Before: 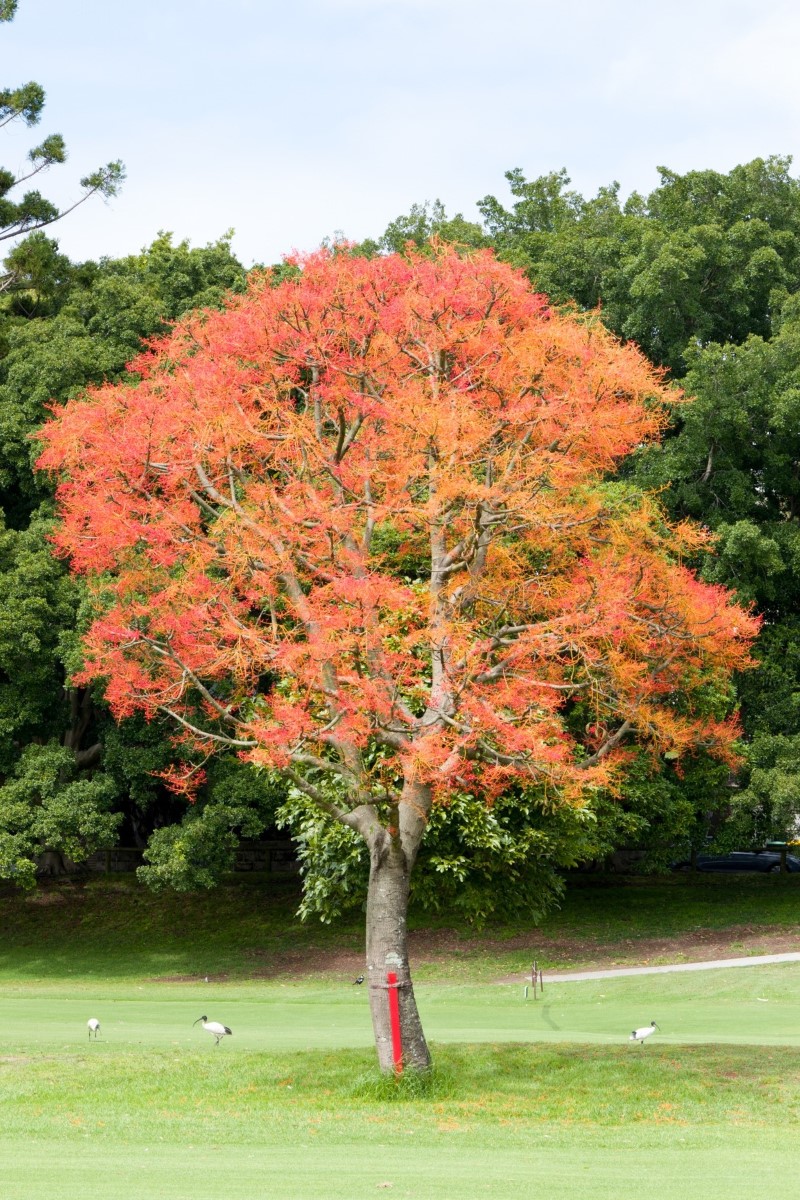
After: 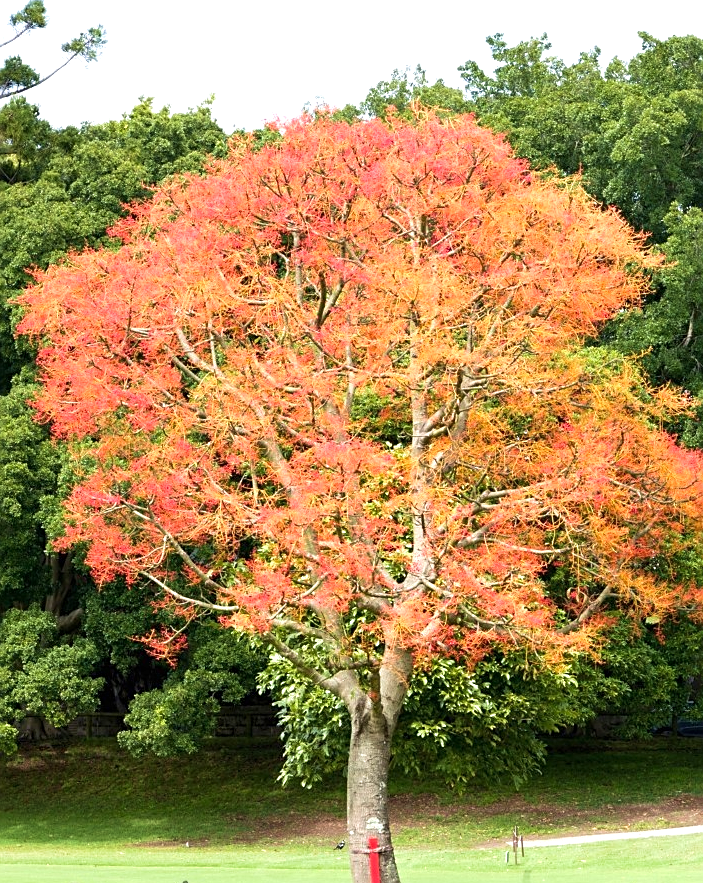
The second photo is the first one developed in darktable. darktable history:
crop and rotate: left 2.425%, top 11.305%, right 9.6%, bottom 15.08%
exposure: black level correction 0, exposure 0.5 EV, compensate exposure bias true, compensate highlight preservation false
velvia: on, module defaults
sharpen: on, module defaults
